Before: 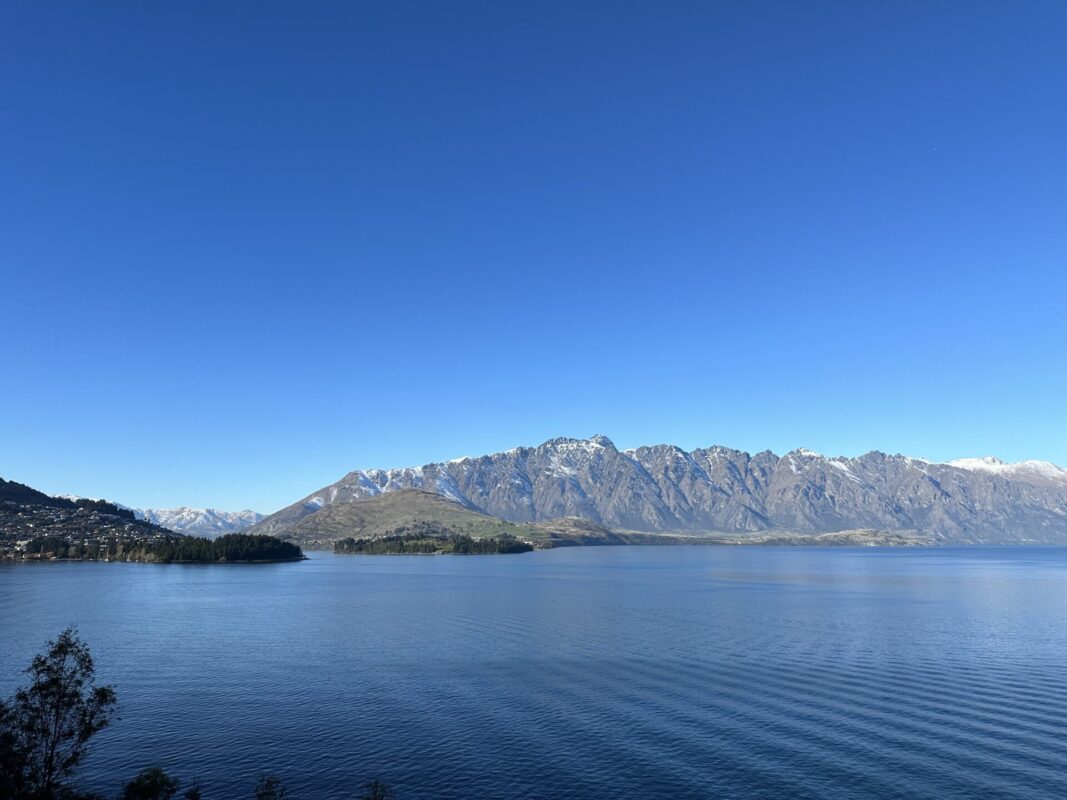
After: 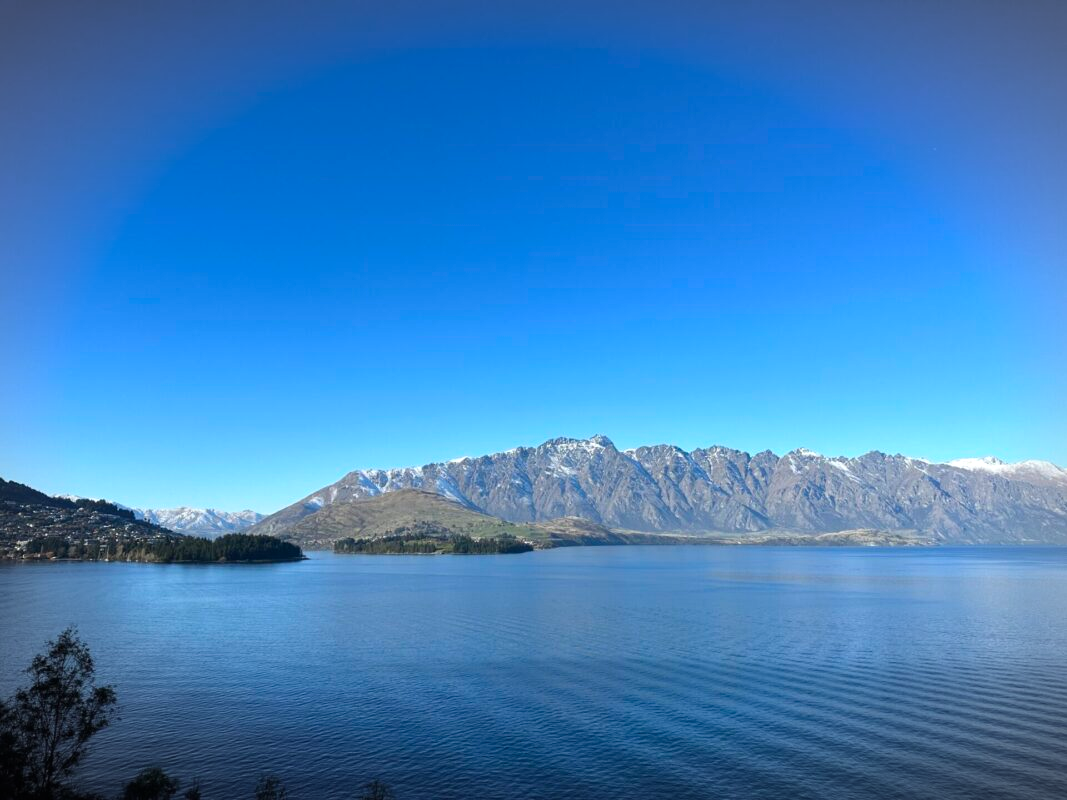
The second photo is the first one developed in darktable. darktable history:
vignetting: fall-off start 87.1%, automatic ratio true
exposure: black level correction 0, exposure 0.498 EV, compensate highlight preservation false
shadows and highlights: radius 120.79, shadows 21.66, white point adjustment -9.72, highlights -14.43, soften with gaussian
